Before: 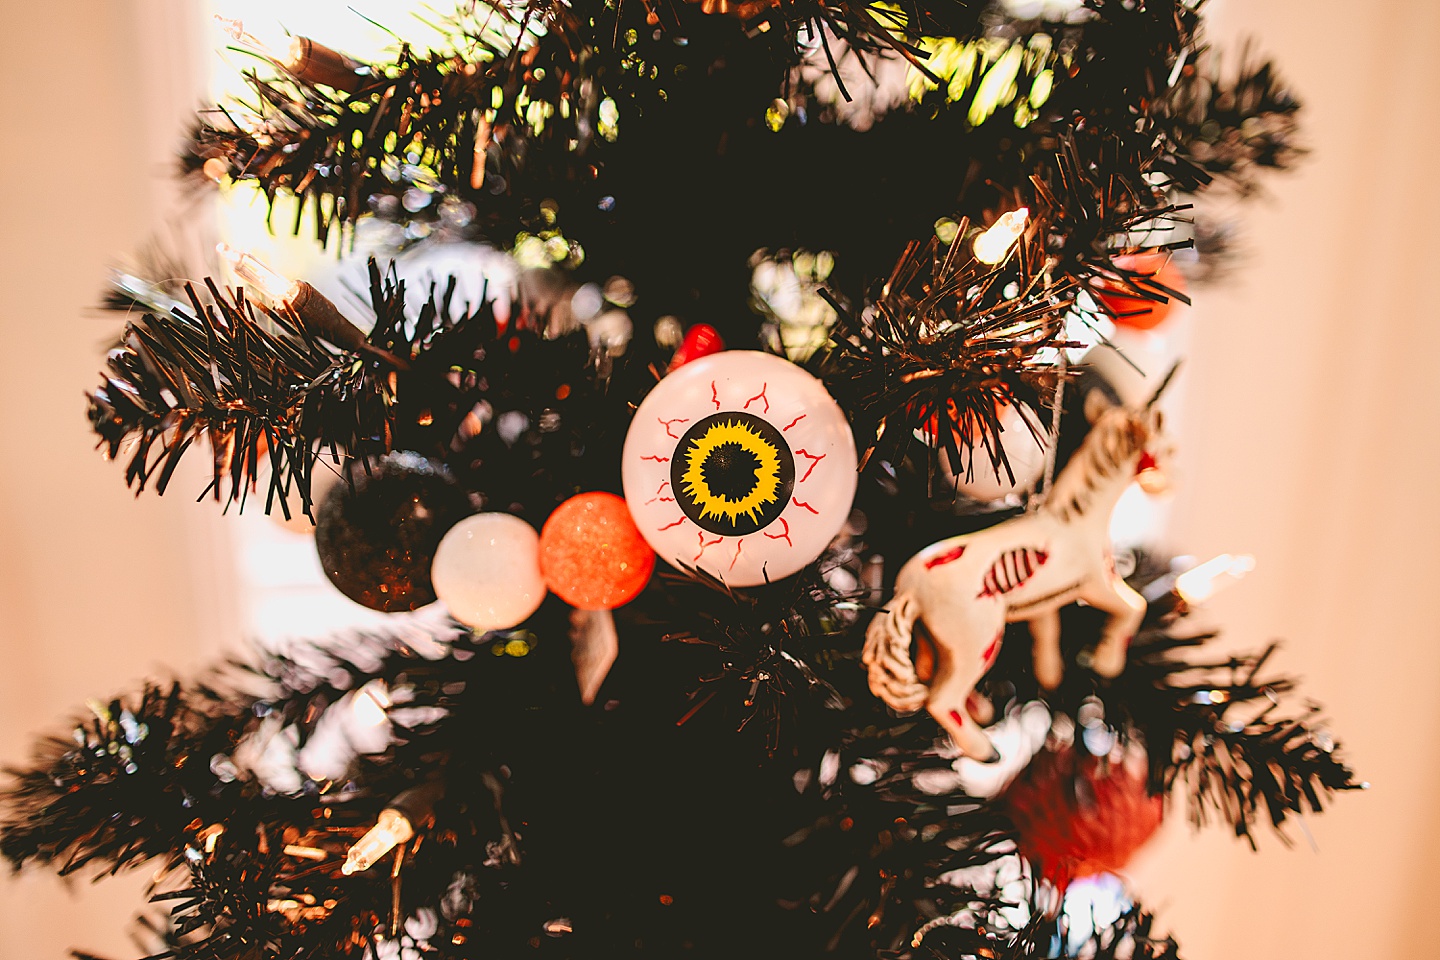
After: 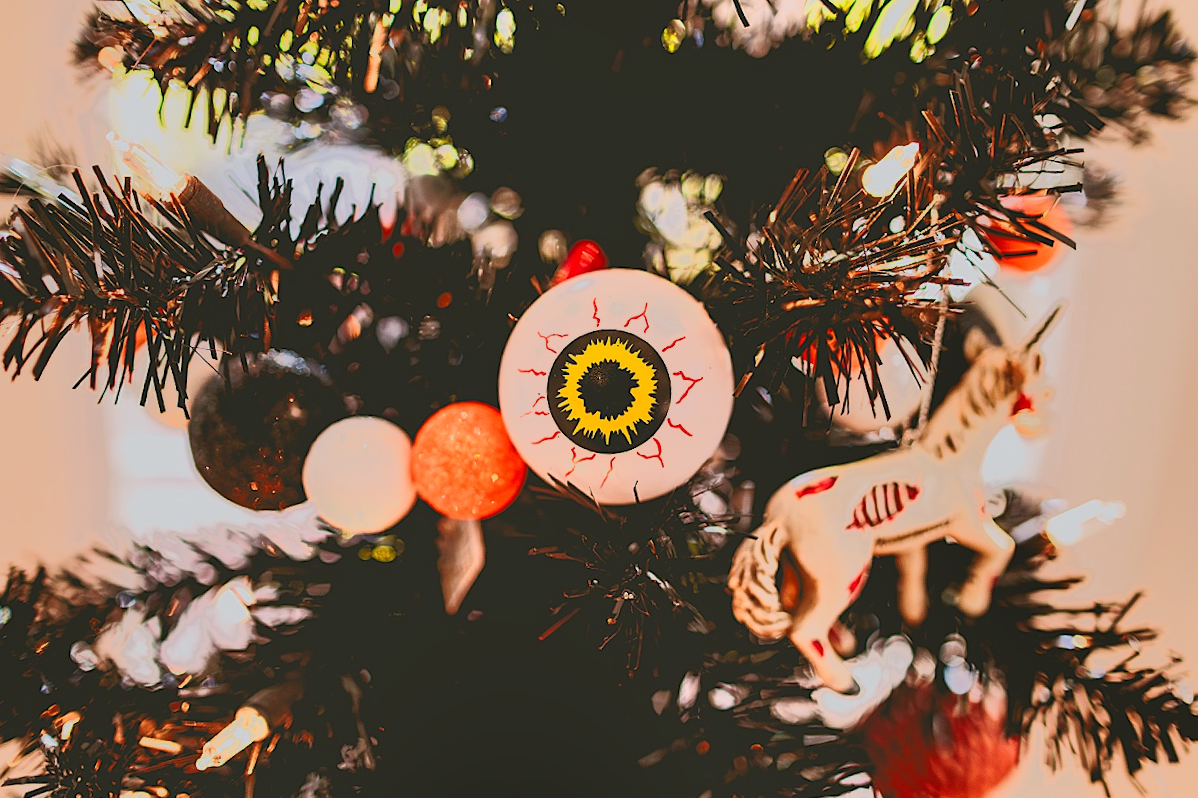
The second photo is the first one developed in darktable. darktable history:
crop and rotate: angle -3.27°, left 5.211%, top 5.211%, right 4.607%, bottom 4.607%
white balance: red 0.988, blue 1.017
tone equalizer: -7 EV -0.63 EV, -6 EV 1 EV, -5 EV -0.45 EV, -4 EV 0.43 EV, -3 EV 0.41 EV, -2 EV 0.15 EV, -1 EV -0.15 EV, +0 EV -0.39 EV, smoothing diameter 25%, edges refinement/feathering 10, preserve details guided filter
